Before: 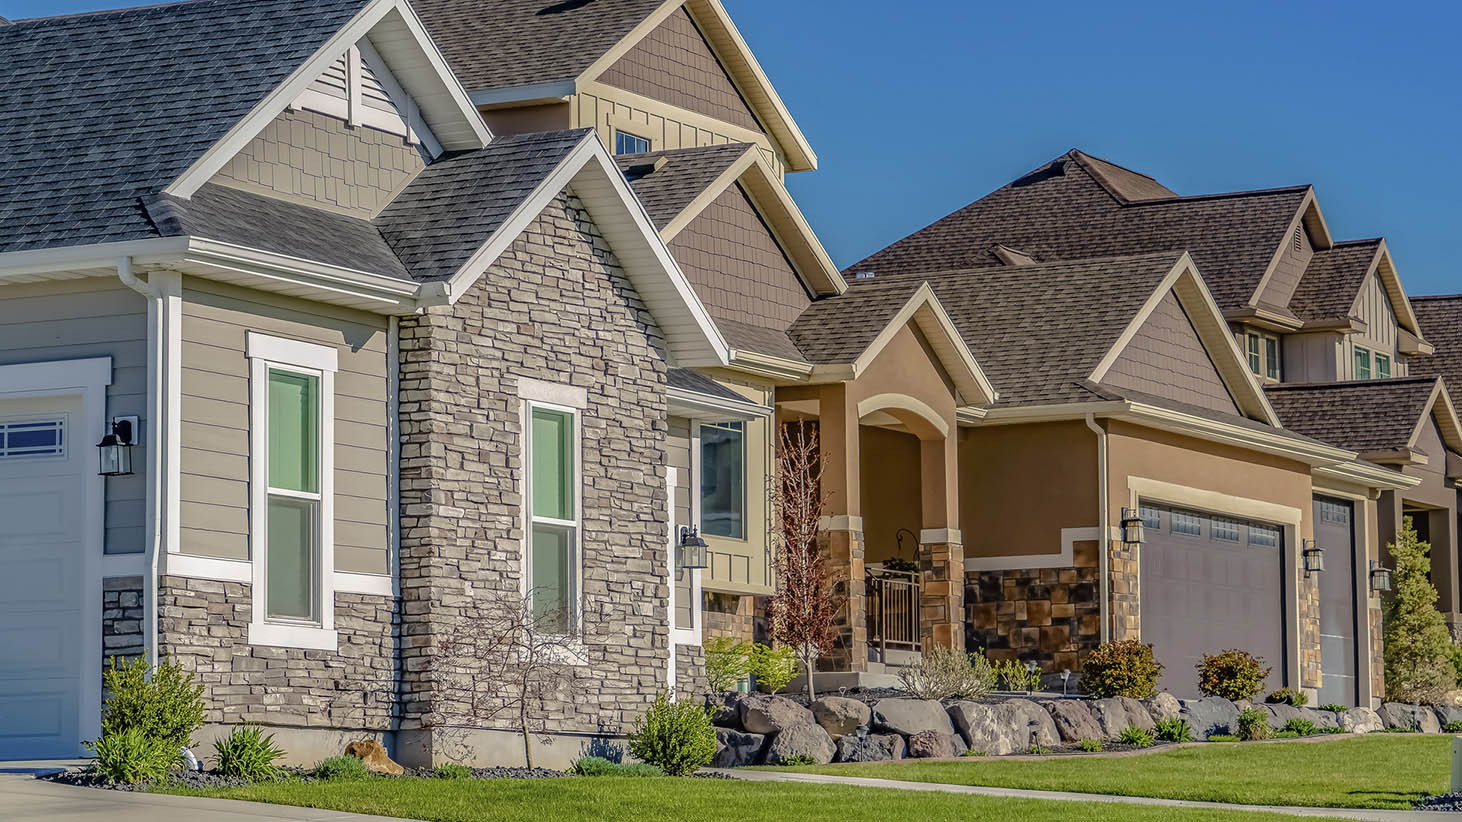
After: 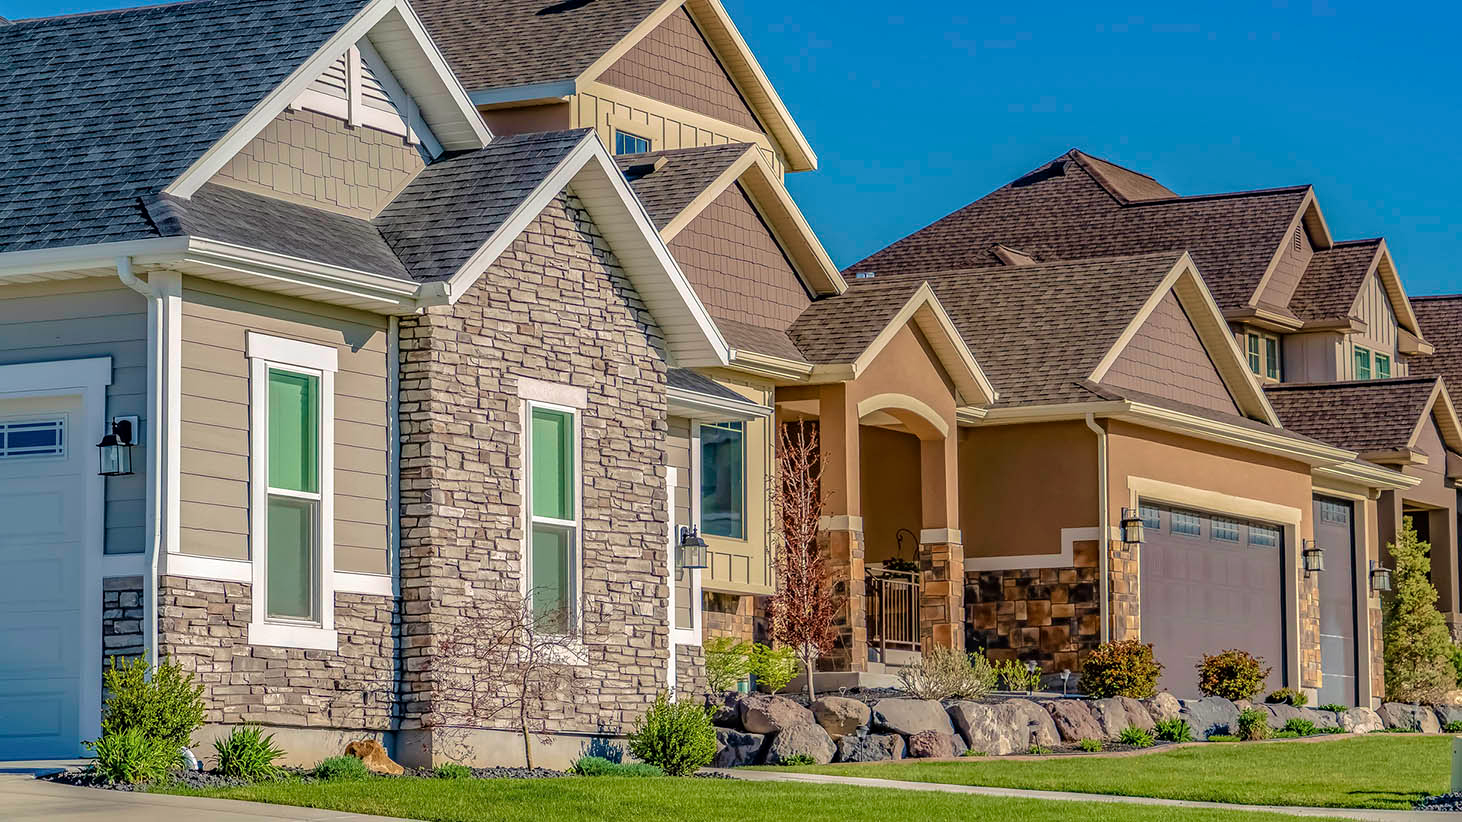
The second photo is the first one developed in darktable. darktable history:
tone equalizer: on, module defaults
exposure: exposure 0.128 EV, compensate highlight preservation false
shadows and highlights: low approximation 0.01, soften with gaussian
velvia: on, module defaults
